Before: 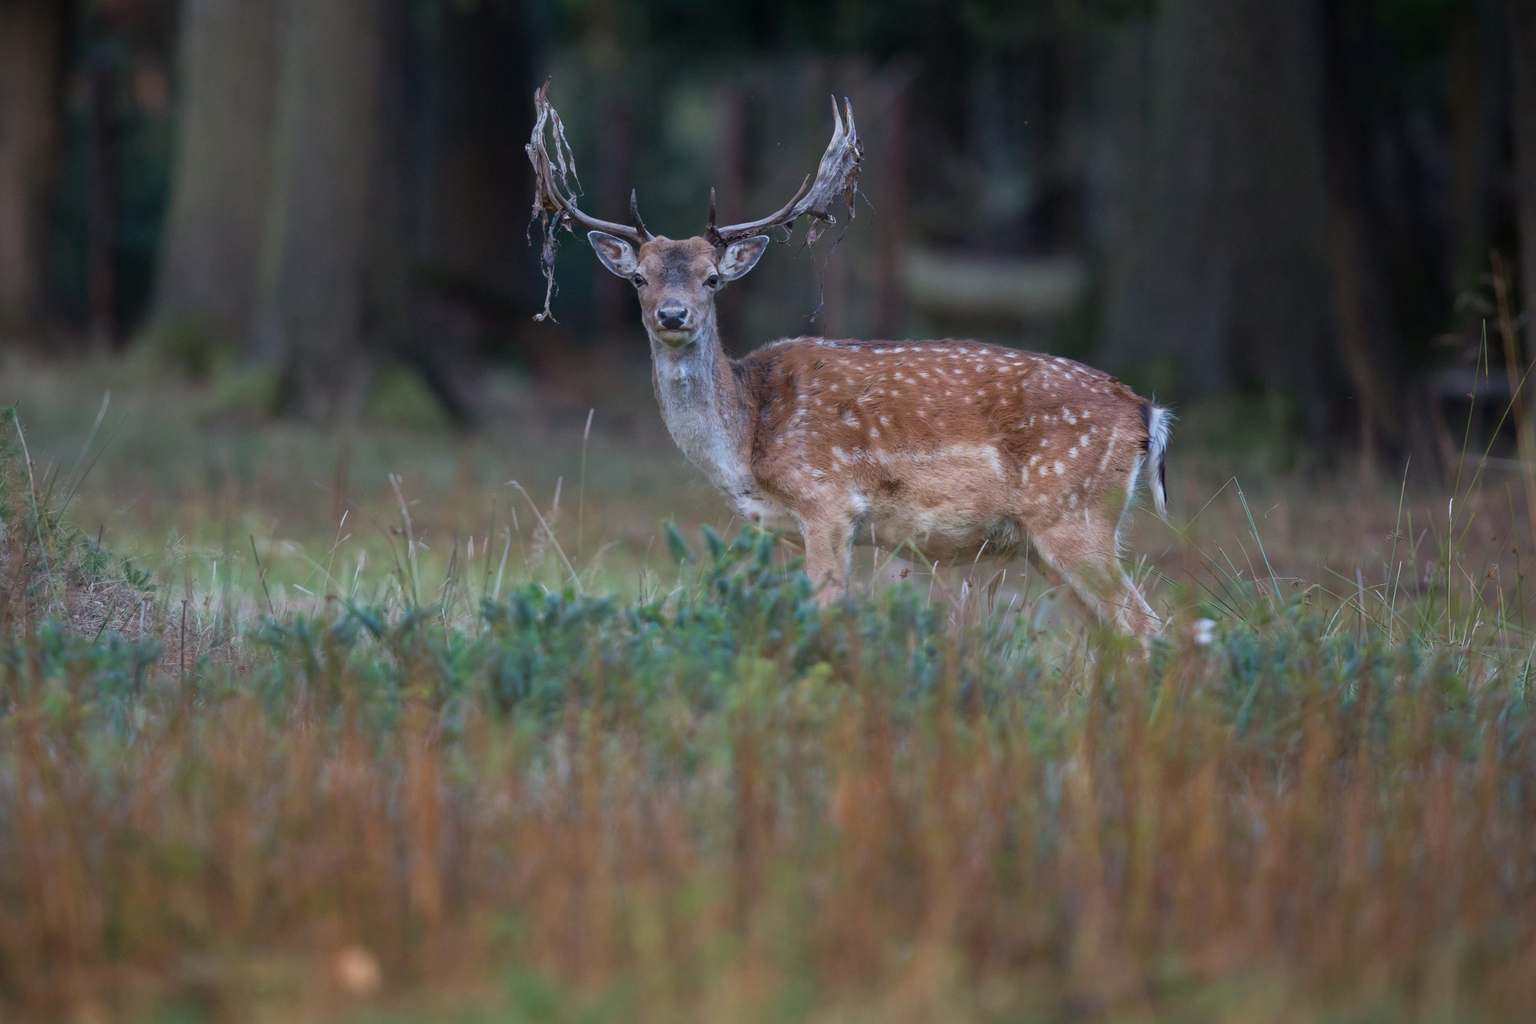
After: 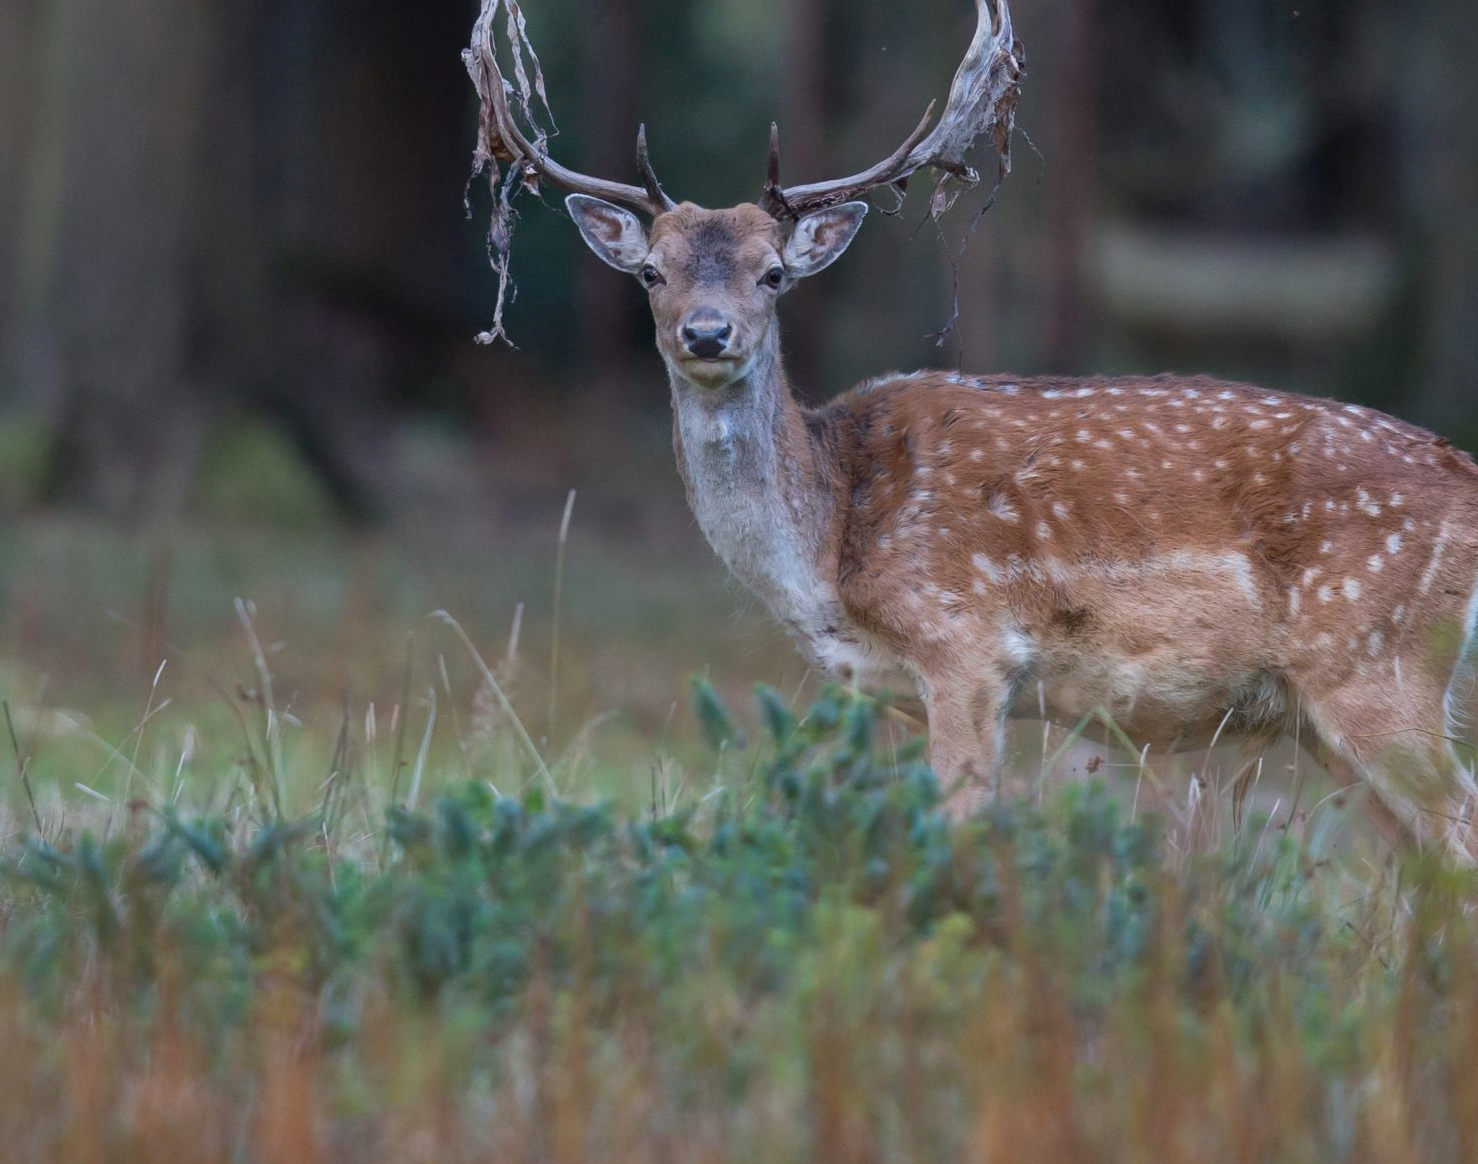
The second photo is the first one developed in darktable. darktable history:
crop: left 16.202%, top 11.208%, right 26.045%, bottom 20.557%
shadows and highlights: shadows 32, highlights -32, soften with gaussian
